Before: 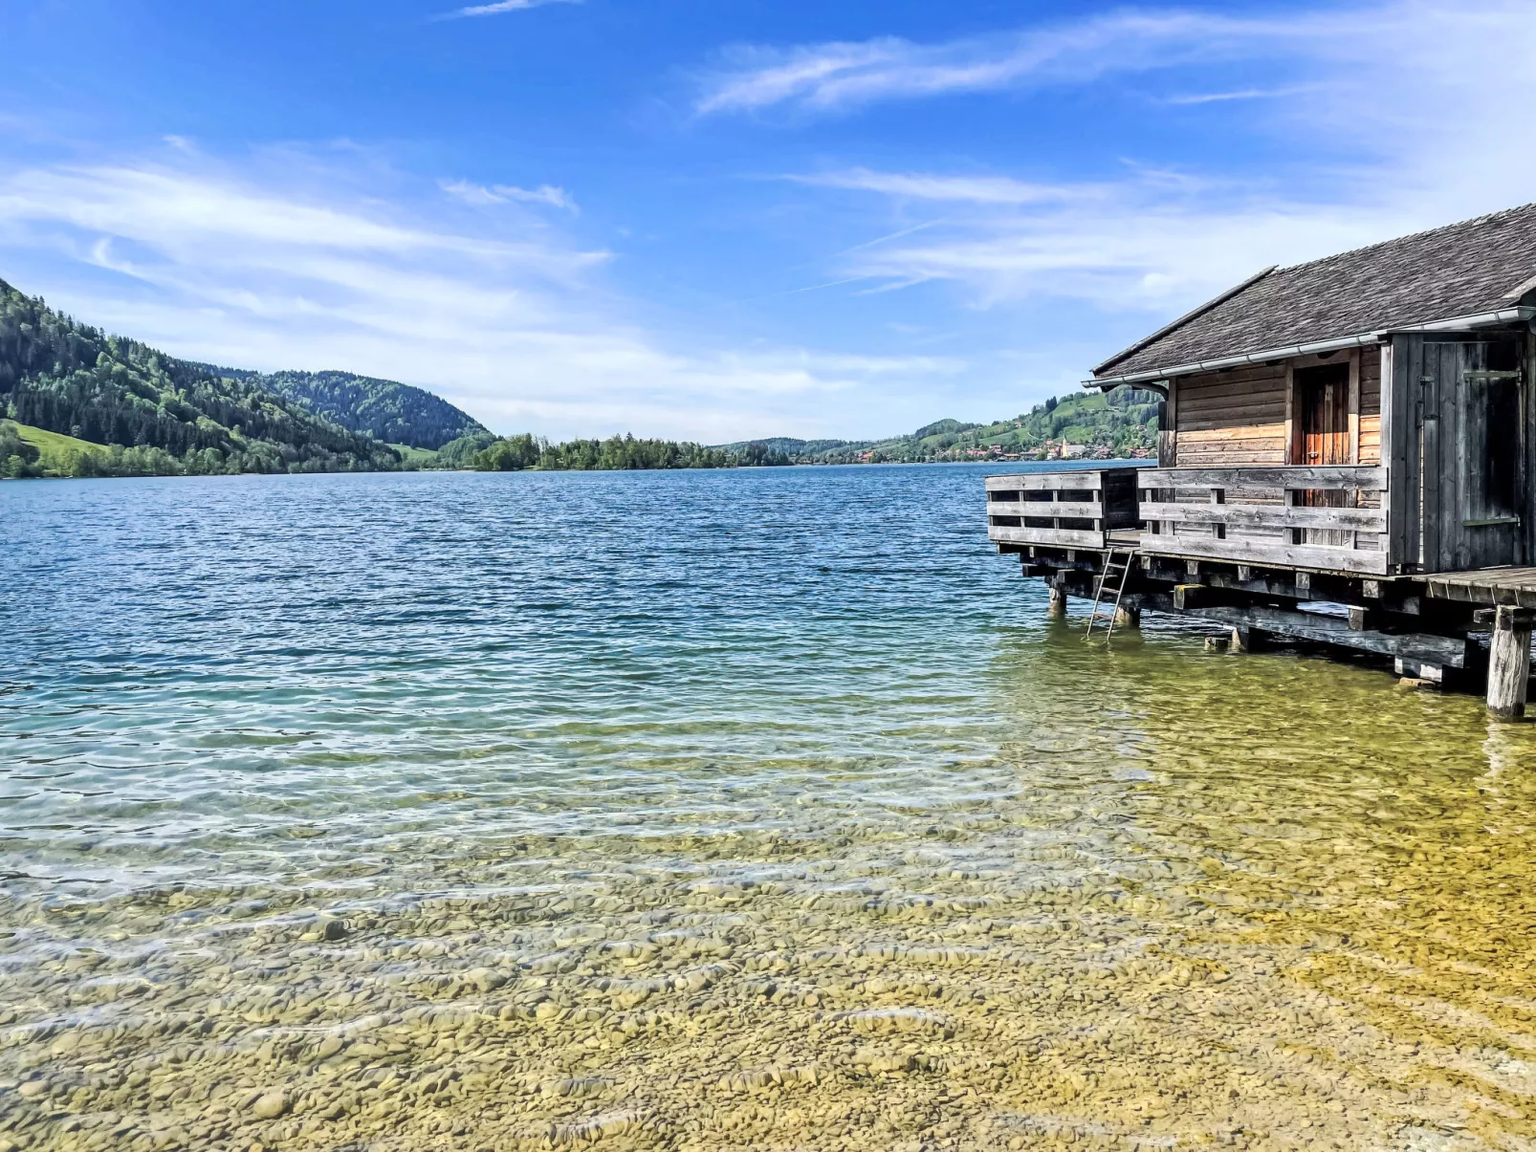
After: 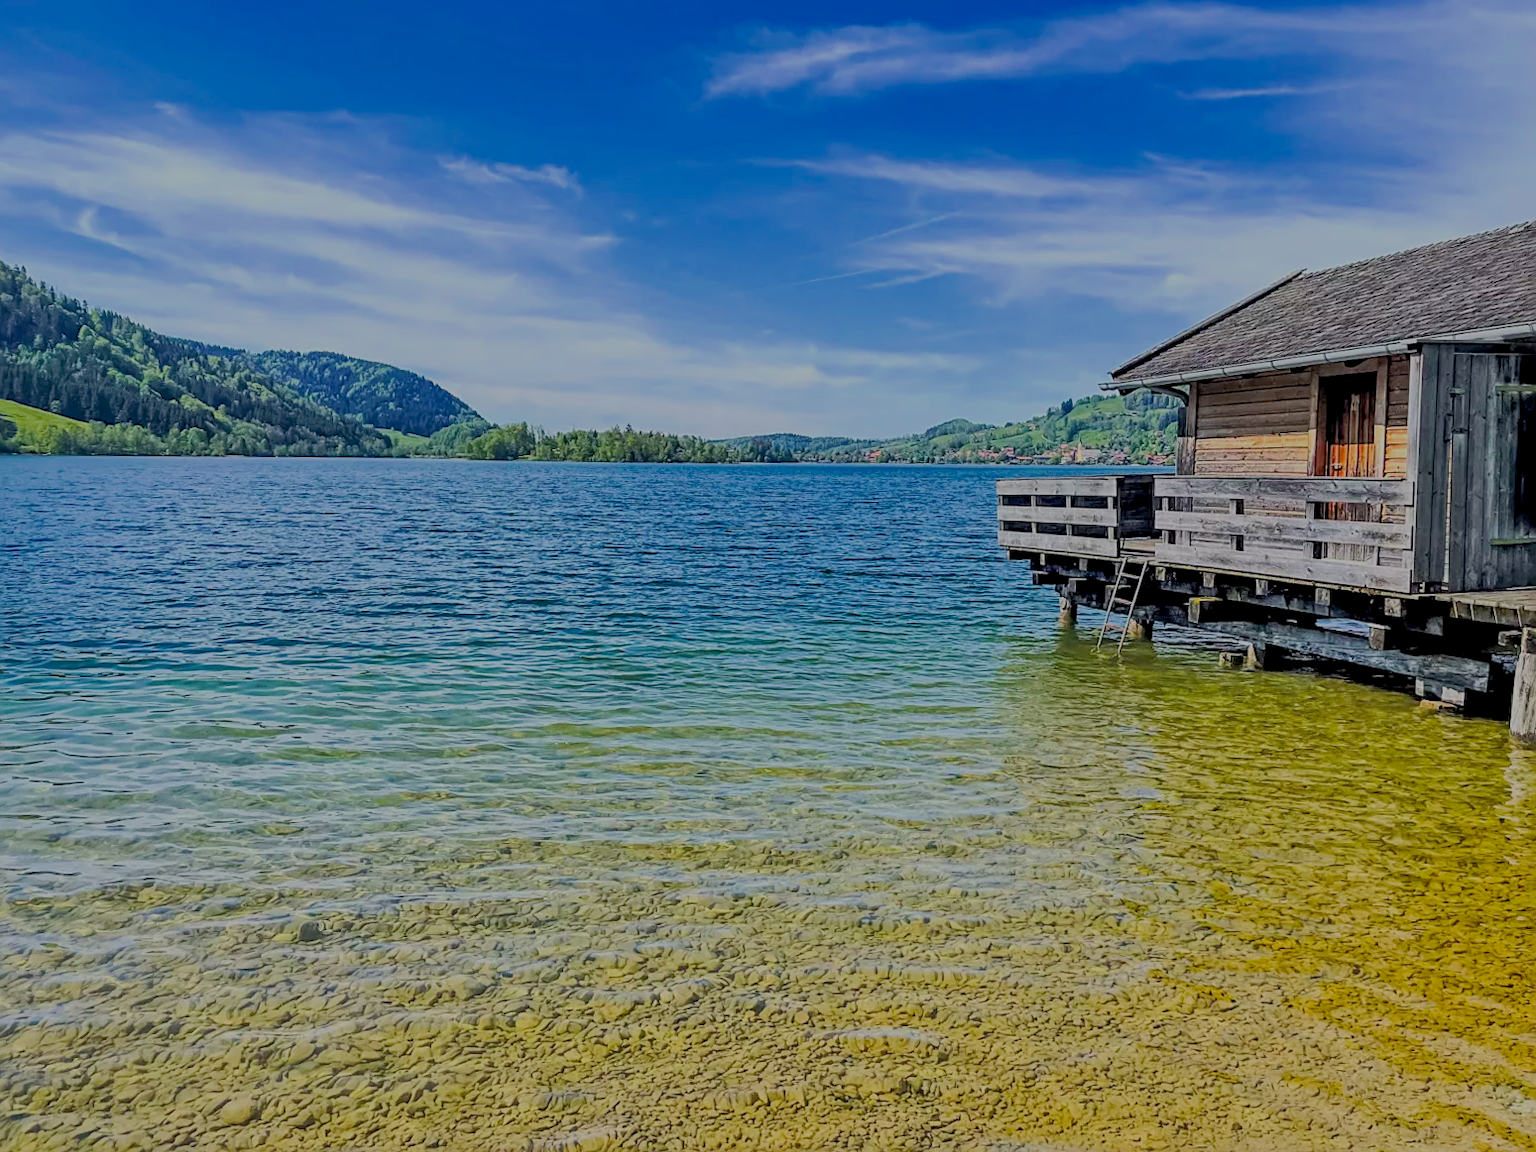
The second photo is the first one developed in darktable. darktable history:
contrast brightness saturation: saturation -0.049
filmic rgb: black relative exposure -13.85 EV, white relative exposure 7.97 EV, hardness 3.73, latitude 49.74%, contrast 0.515, color science v5 (2021), contrast in shadows safe, contrast in highlights safe
local contrast: highlights 107%, shadows 102%, detail 120%, midtone range 0.2
exposure: black level correction 0.001, compensate highlight preservation false
color balance rgb: linear chroma grading › global chroma 13.783%, perceptual saturation grading › global saturation 16.396%, perceptual brilliance grading › global brilliance 15.571%, perceptual brilliance grading › shadows -35.283%, global vibrance 20%
shadows and highlights: radius 121.2, shadows 21.85, white point adjustment -9.69, highlights -13.25, soften with gaussian
crop and rotate: angle -1.57°
sharpen: on, module defaults
